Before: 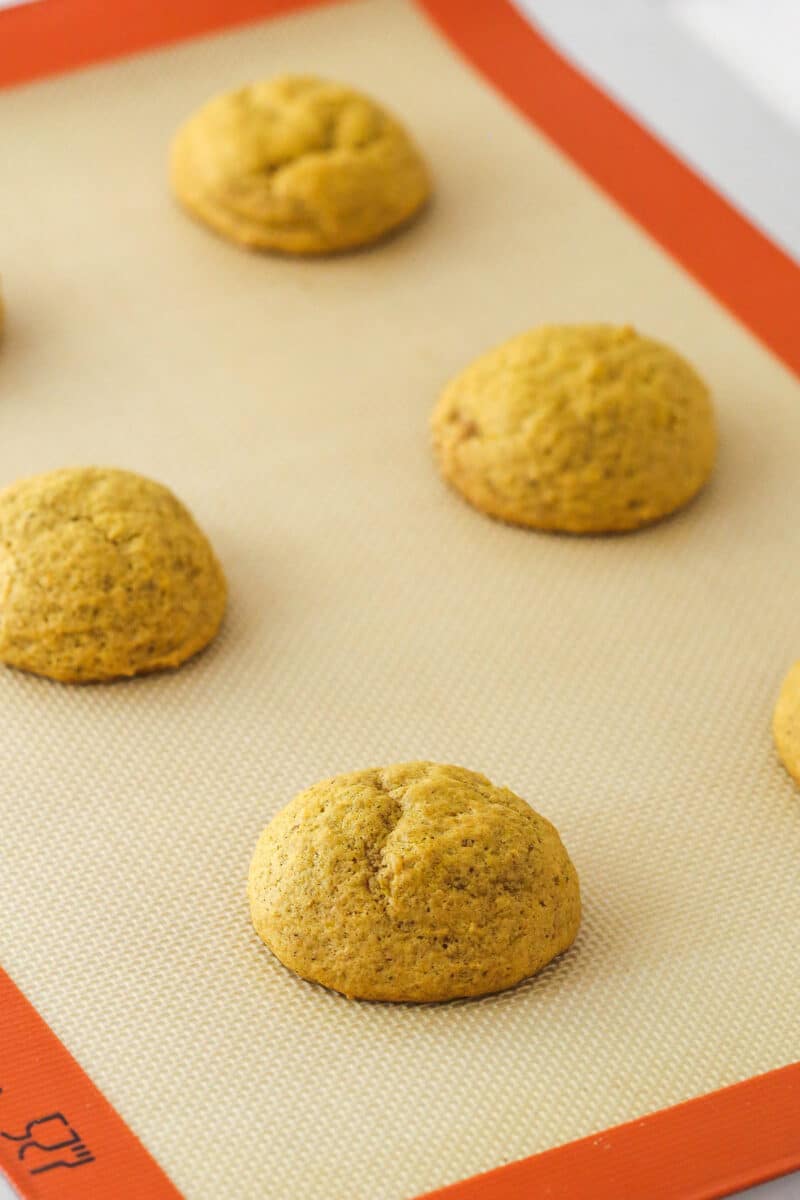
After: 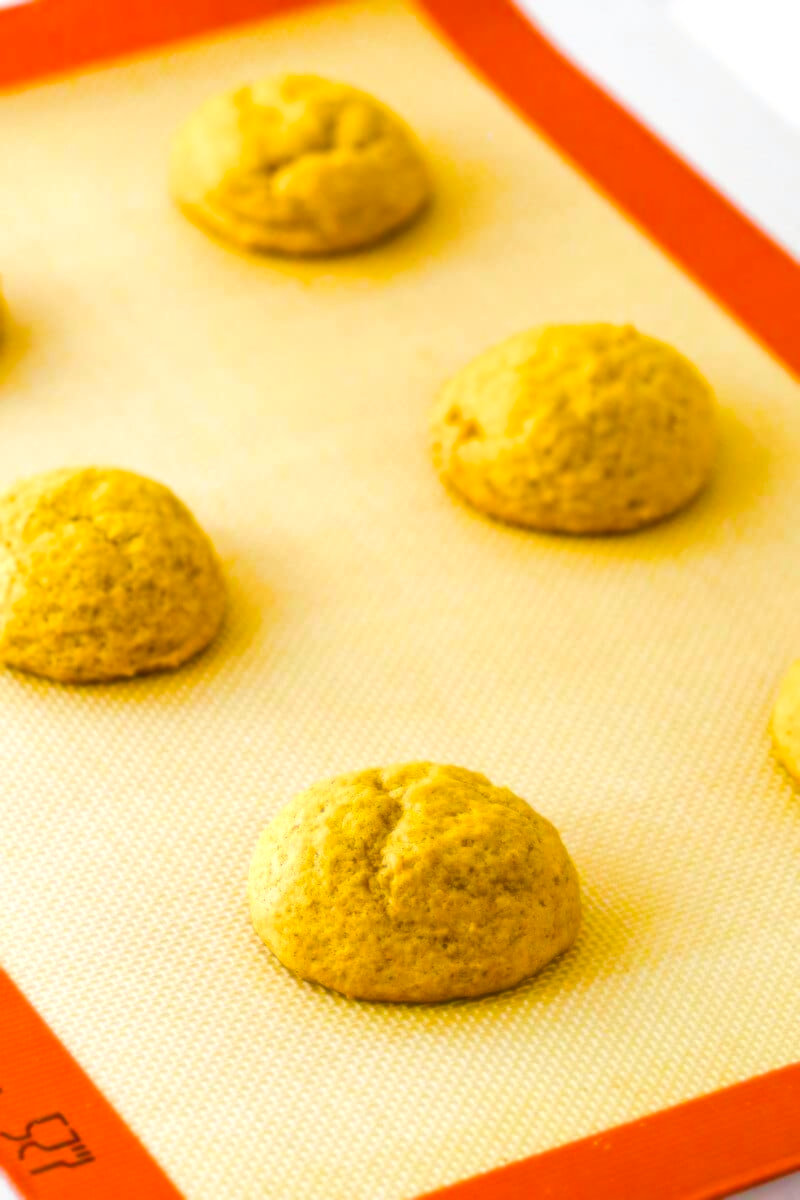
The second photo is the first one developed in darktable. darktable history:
haze removal: strength 0.29, distance 0.25, compatibility mode true, adaptive false
color balance rgb: linear chroma grading › shadows 10%, linear chroma grading › highlights 10%, linear chroma grading › global chroma 15%, linear chroma grading › mid-tones 15%, perceptual saturation grading › global saturation 40%, perceptual saturation grading › highlights -25%, perceptual saturation grading › mid-tones 35%, perceptual saturation grading › shadows 35%, perceptual brilliance grading › global brilliance 11.29%, global vibrance 11.29%
soften: size 8.67%, mix 49%
